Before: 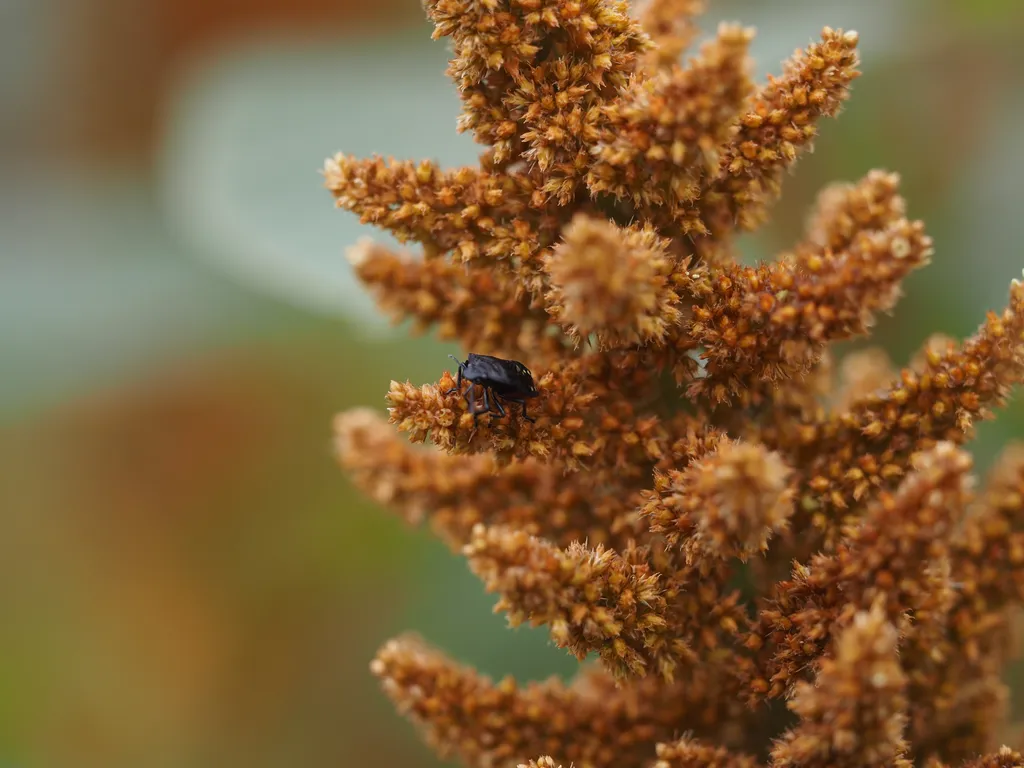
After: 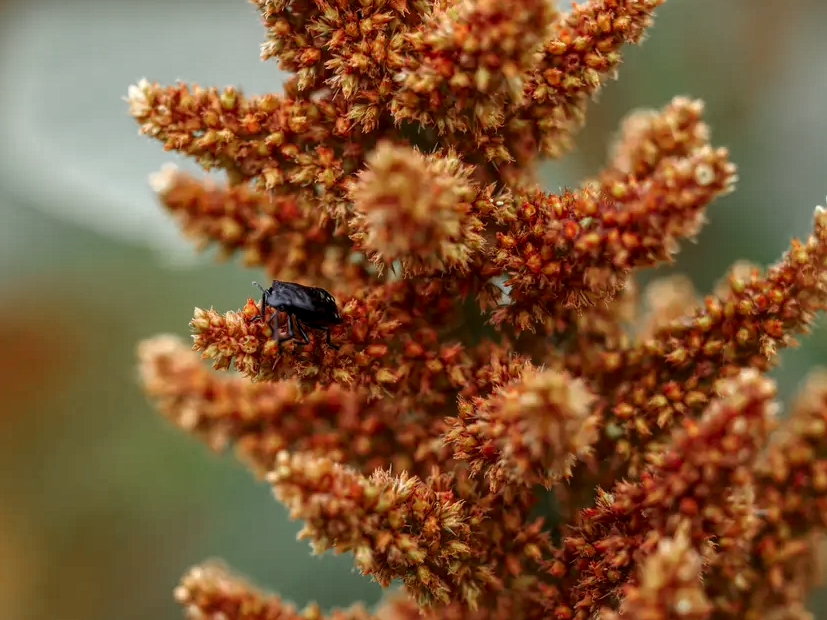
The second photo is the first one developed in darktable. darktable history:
color zones: curves: ch0 [(0, 0.466) (0.128, 0.466) (0.25, 0.5) (0.375, 0.456) (0.5, 0.5) (0.625, 0.5) (0.737, 0.652) (0.875, 0.5)]; ch1 [(0, 0.603) (0.125, 0.618) (0.261, 0.348) (0.372, 0.353) (0.497, 0.363) (0.611, 0.45) (0.731, 0.427) (0.875, 0.518) (0.998, 0.652)]; ch2 [(0, 0.559) (0.125, 0.451) (0.253, 0.564) (0.37, 0.578) (0.5, 0.466) (0.625, 0.471) (0.731, 0.471) (0.88, 0.485)]
local contrast: highlights 102%, shadows 103%, detail 201%, midtone range 0.2
crop: left 19.22%, top 9.558%, right 0%, bottom 9.676%
